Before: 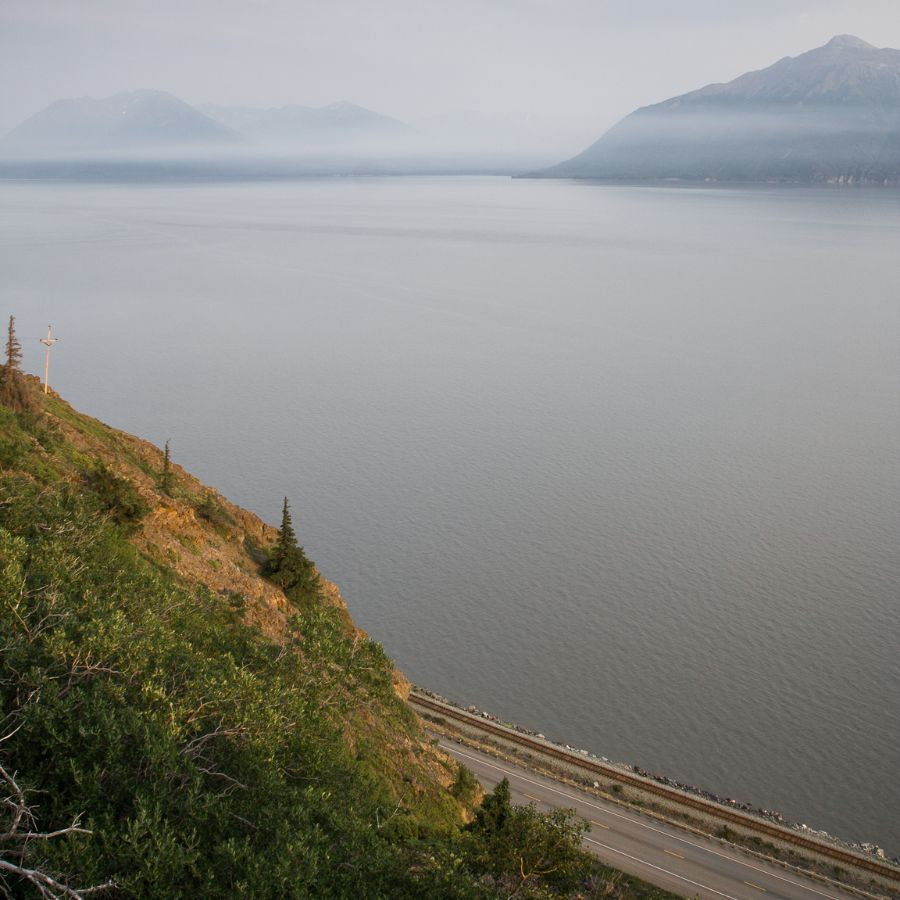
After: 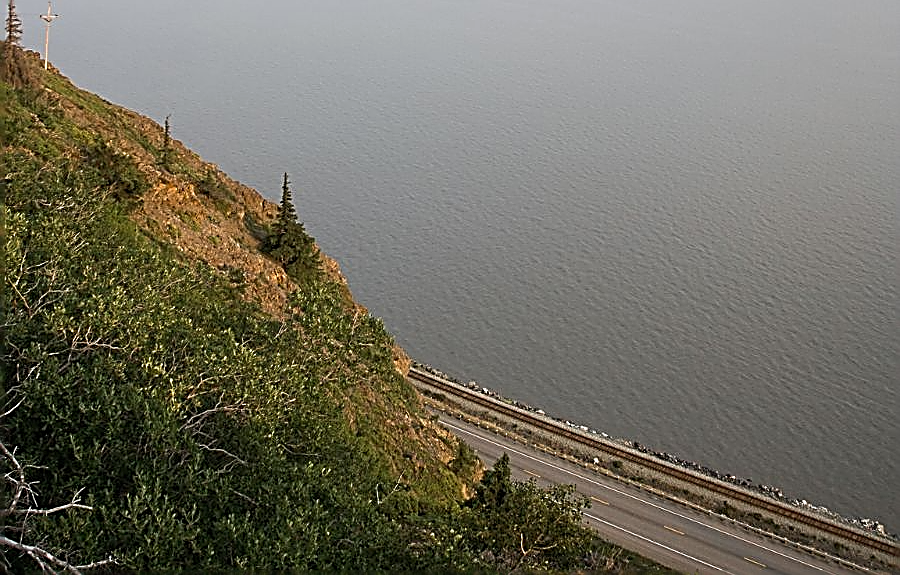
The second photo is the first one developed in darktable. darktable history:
crop and rotate: top 36.043%
sharpen: amount 1.983
